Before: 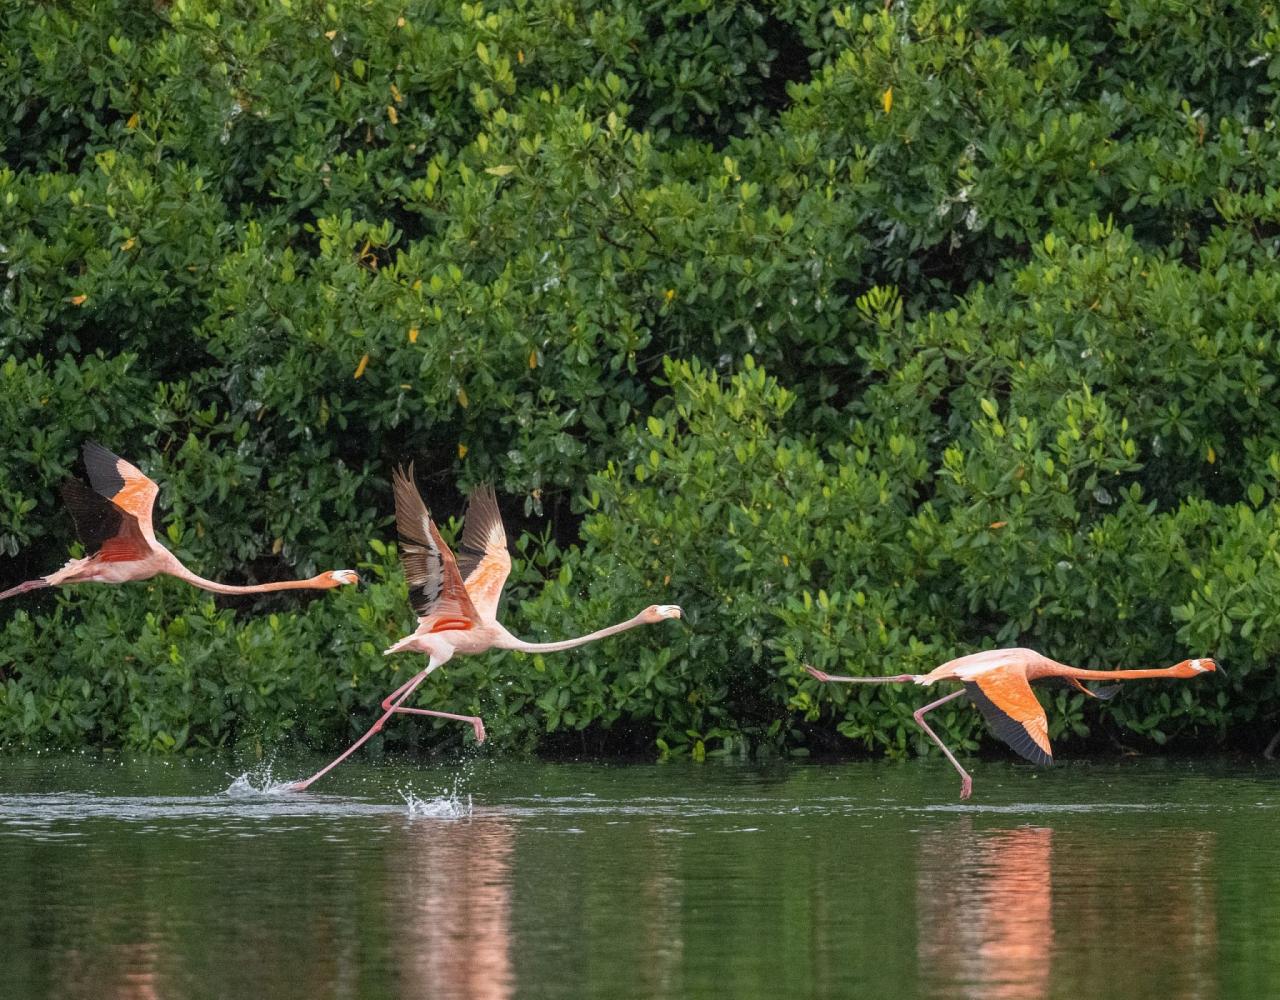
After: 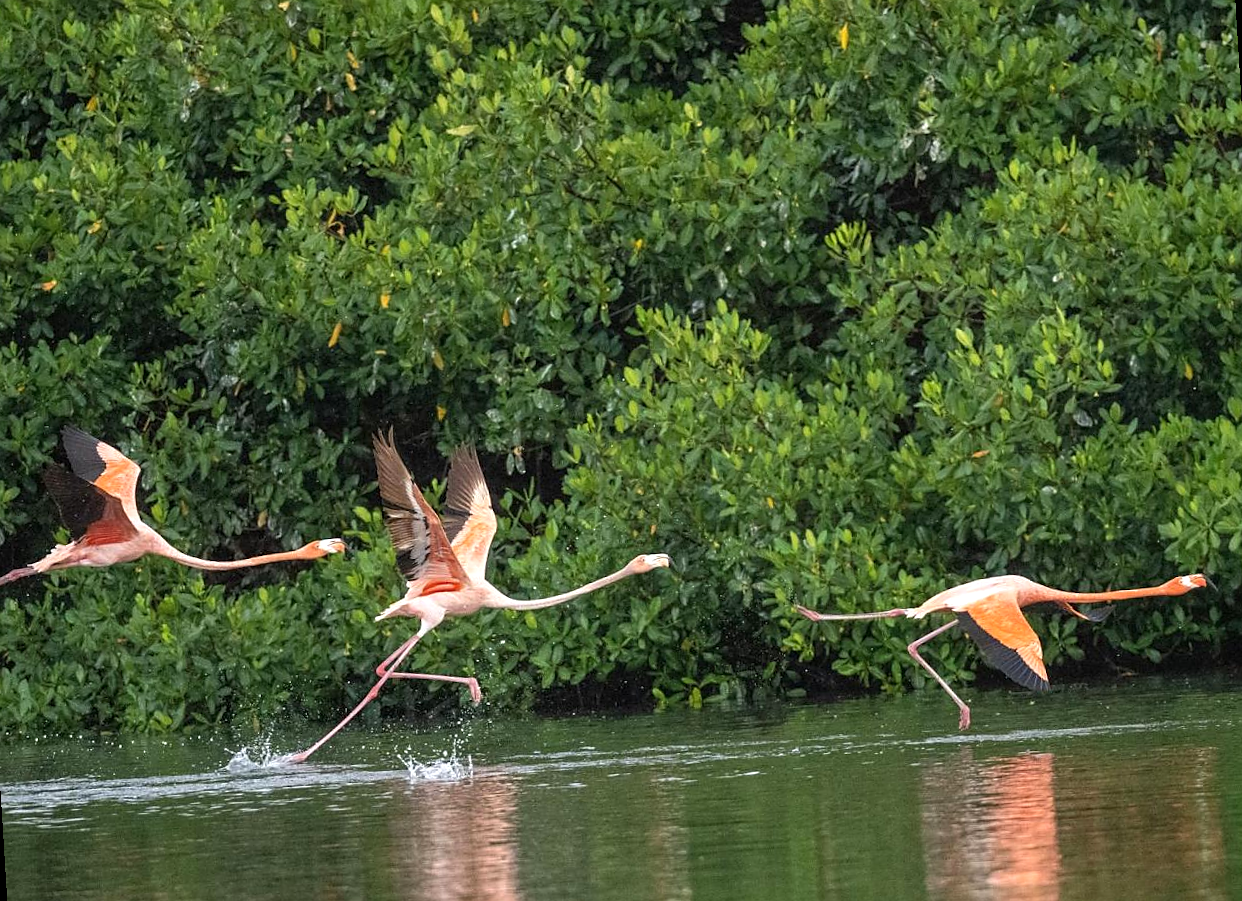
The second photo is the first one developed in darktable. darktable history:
exposure: exposure 0.367 EV, compensate highlight preservation false
rotate and perspective: rotation -3.52°, crop left 0.036, crop right 0.964, crop top 0.081, crop bottom 0.919
sharpen: radius 1.864, amount 0.398, threshold 1.271
